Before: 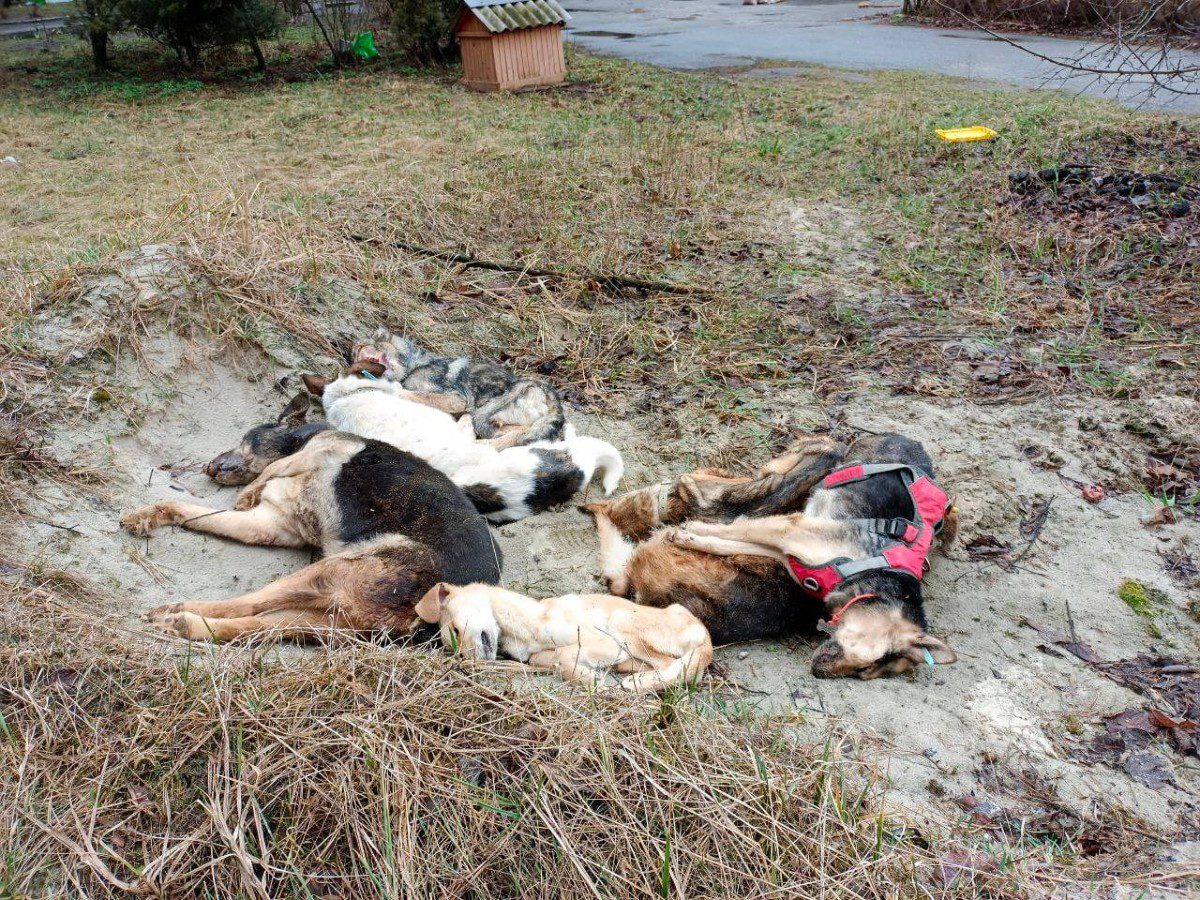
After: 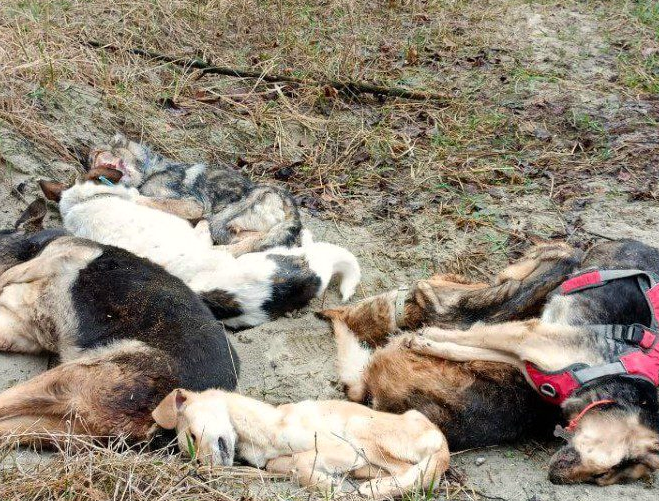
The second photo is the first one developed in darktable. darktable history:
color correction: highlights b* 3.03
crop and rotate: left 21.984%, top 21.638%, right 23.072%, bottom 22.584%
